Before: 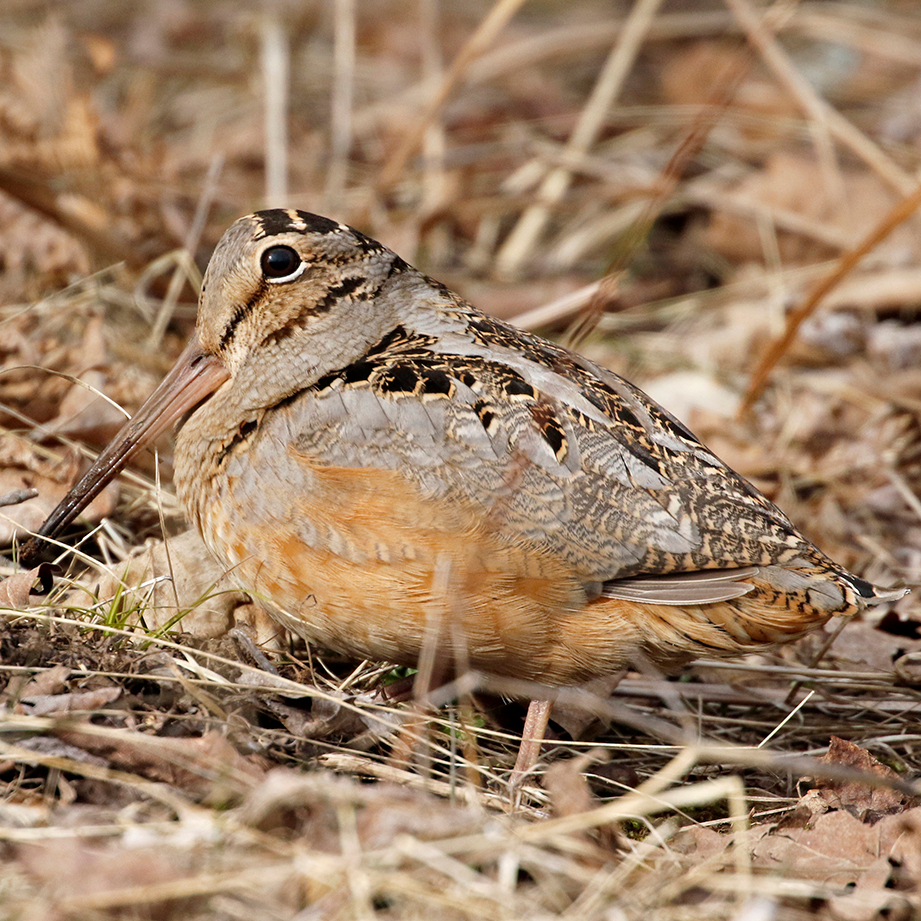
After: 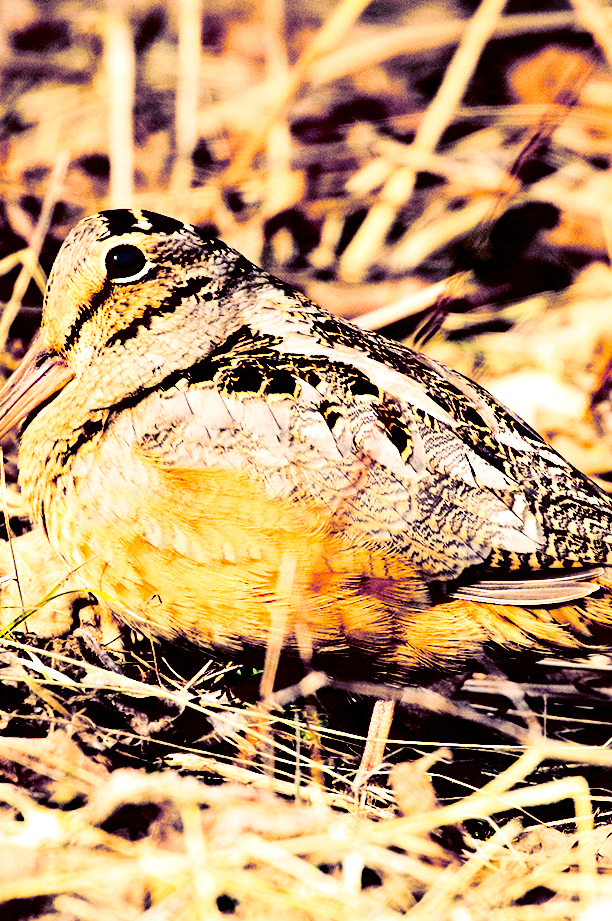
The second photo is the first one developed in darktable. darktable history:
contrast brightness saturation: contrast 0.77, brightness -1, saturation 1
crop: left 16.899%, right 16.556%
exposure: exposure 0.77 EV, compensate highlight preservation false
split-toning: shadows › hue 255.6°, shadows › saturation 0.66, highlights › hue 43.2°, highlights › saturation 0.68, balance -50.1
